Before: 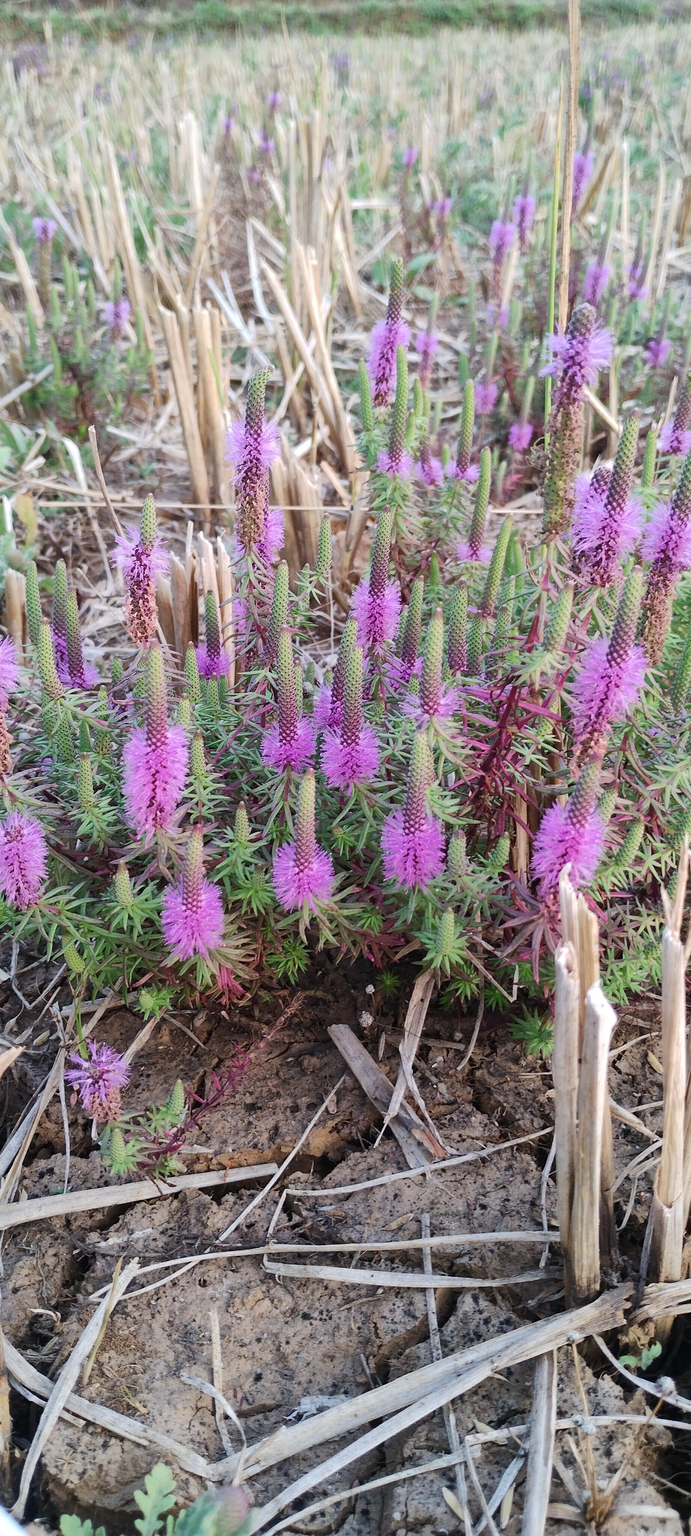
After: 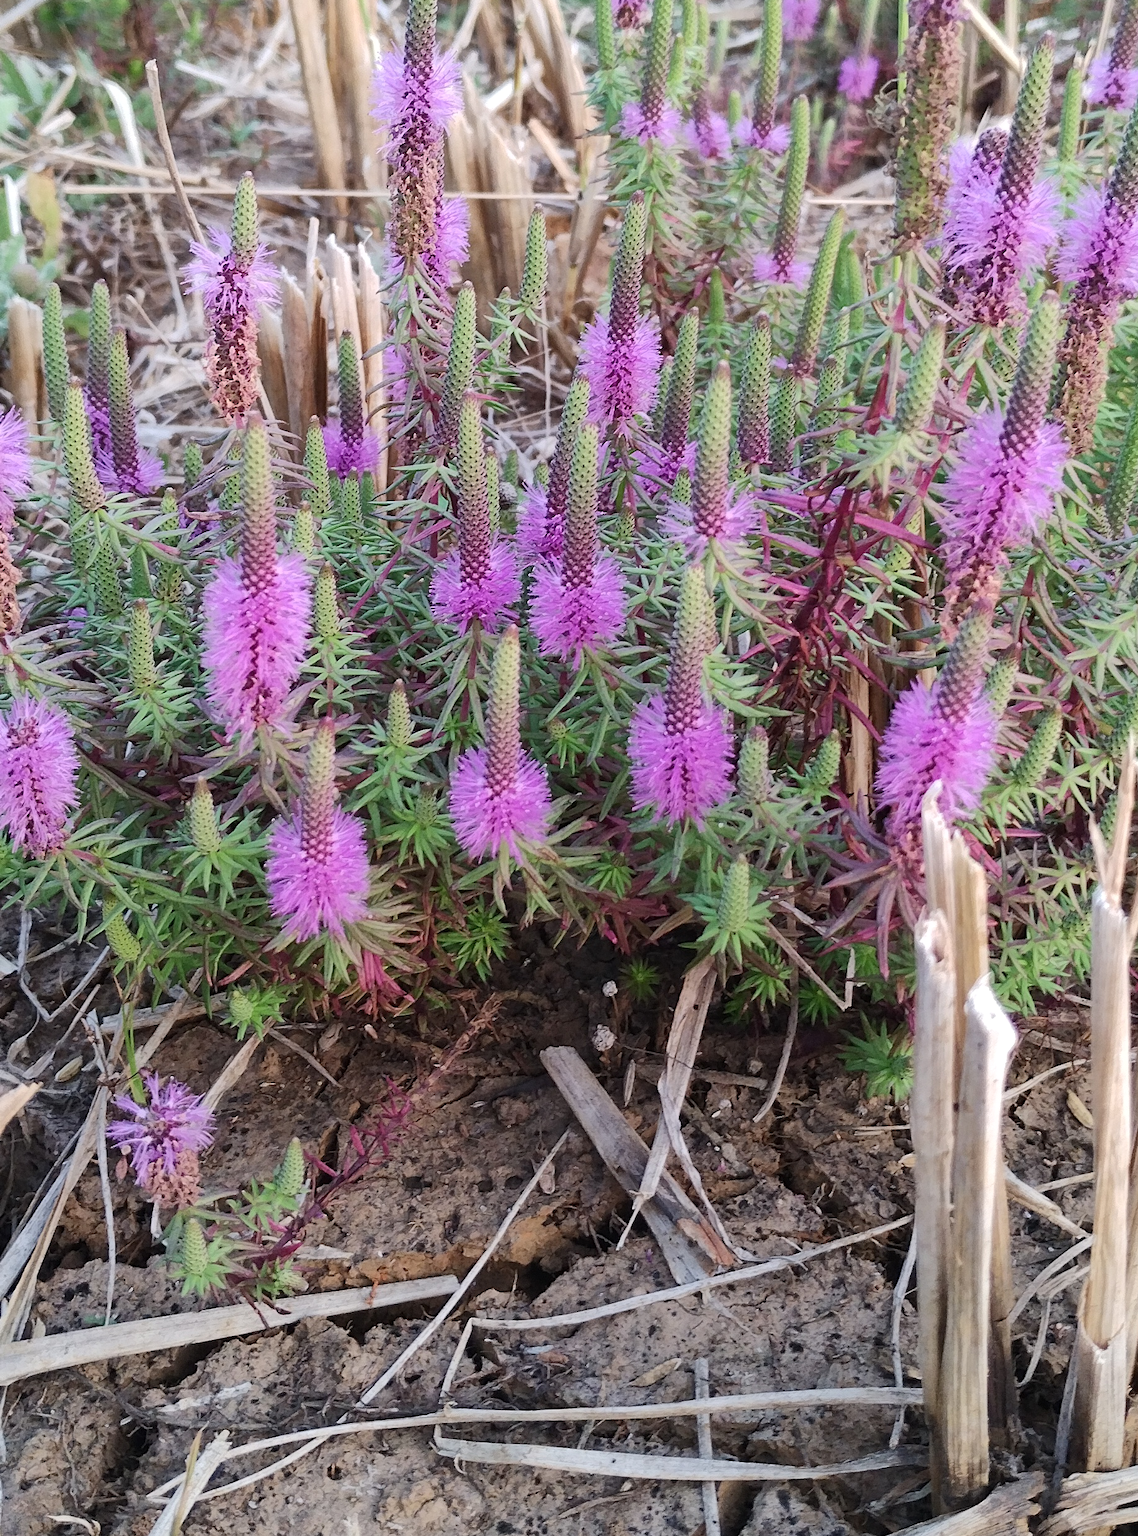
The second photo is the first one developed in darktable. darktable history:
tone equalizer: on, module defaults
crop and rotate: top 25.357%, bottom 13.942%
